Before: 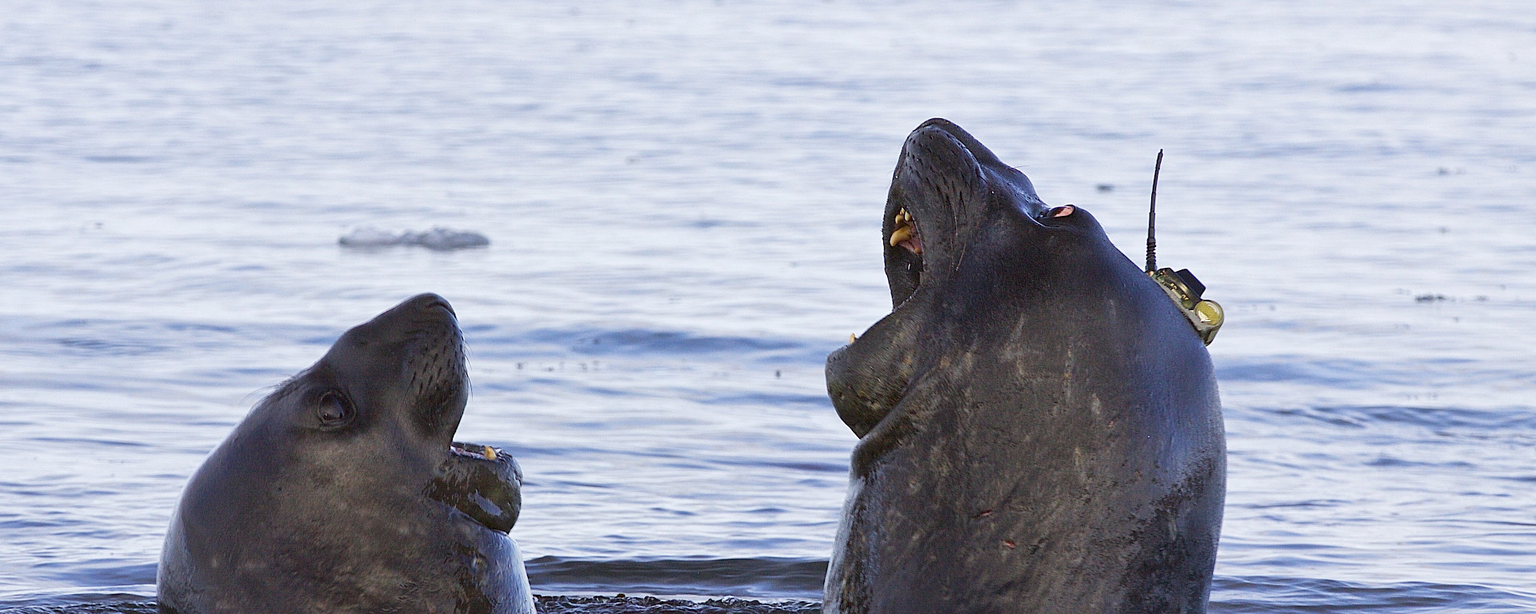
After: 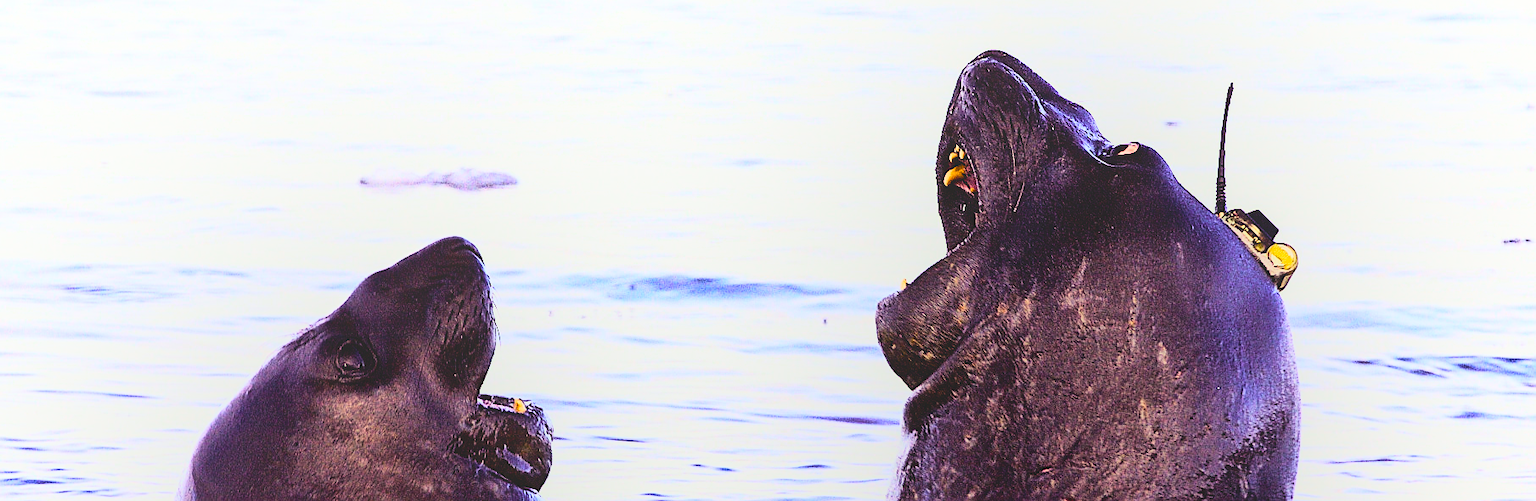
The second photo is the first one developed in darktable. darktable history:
crop and rotate: angle 0.03°, top 11.643%, right 5.651%, bottom 11.189%
local contrast: detail 70%
rgb curve: curves: ch0 [(0, 0) (0.21, 0.15) (0.24, 0.21) (0.5, 0.75) (0.75, 0.96) (0.89, 0.99) (1, 1)]; ch1 [(0, 0.02) (0.21, 0.13) (0.25, 0.2) (0.5, 0.67) (0.75, 0.9) (0.89, 0.97) (1, 1)]; ch2 [(0, 0.02) (0.21, 0.13) (0.25, 0.2) (0.5, 0.67) (0.75, 0.9) (0.89, 0.97) (1, 1)], compensate middle gray true
shadows and highlights: soften with gaussian
color balance rgb: shadows lift › luminance -21.66%, shadows lift › chroma 8.98%, shadows lift › hue 283.37°, power › chroma 1.55%, power › hue 25.59°, highlights gain › luminance 6.08%, highlights gain › chroma 2.55%, highlights gain › hue 90°, global offset › luminance -0.87%, perceptual saturation grading › global saturation 27.49%, perceptual saturation grading › highlights -28.39%, perceptual saturation grading › mid-tones 15.22%, perceptual saturation grading › shadows 33.98%, perceptual brilliance grading › highlights 10%, perceptual brilliance grading › mid-tones 5%
sharpen: on, module defaults
